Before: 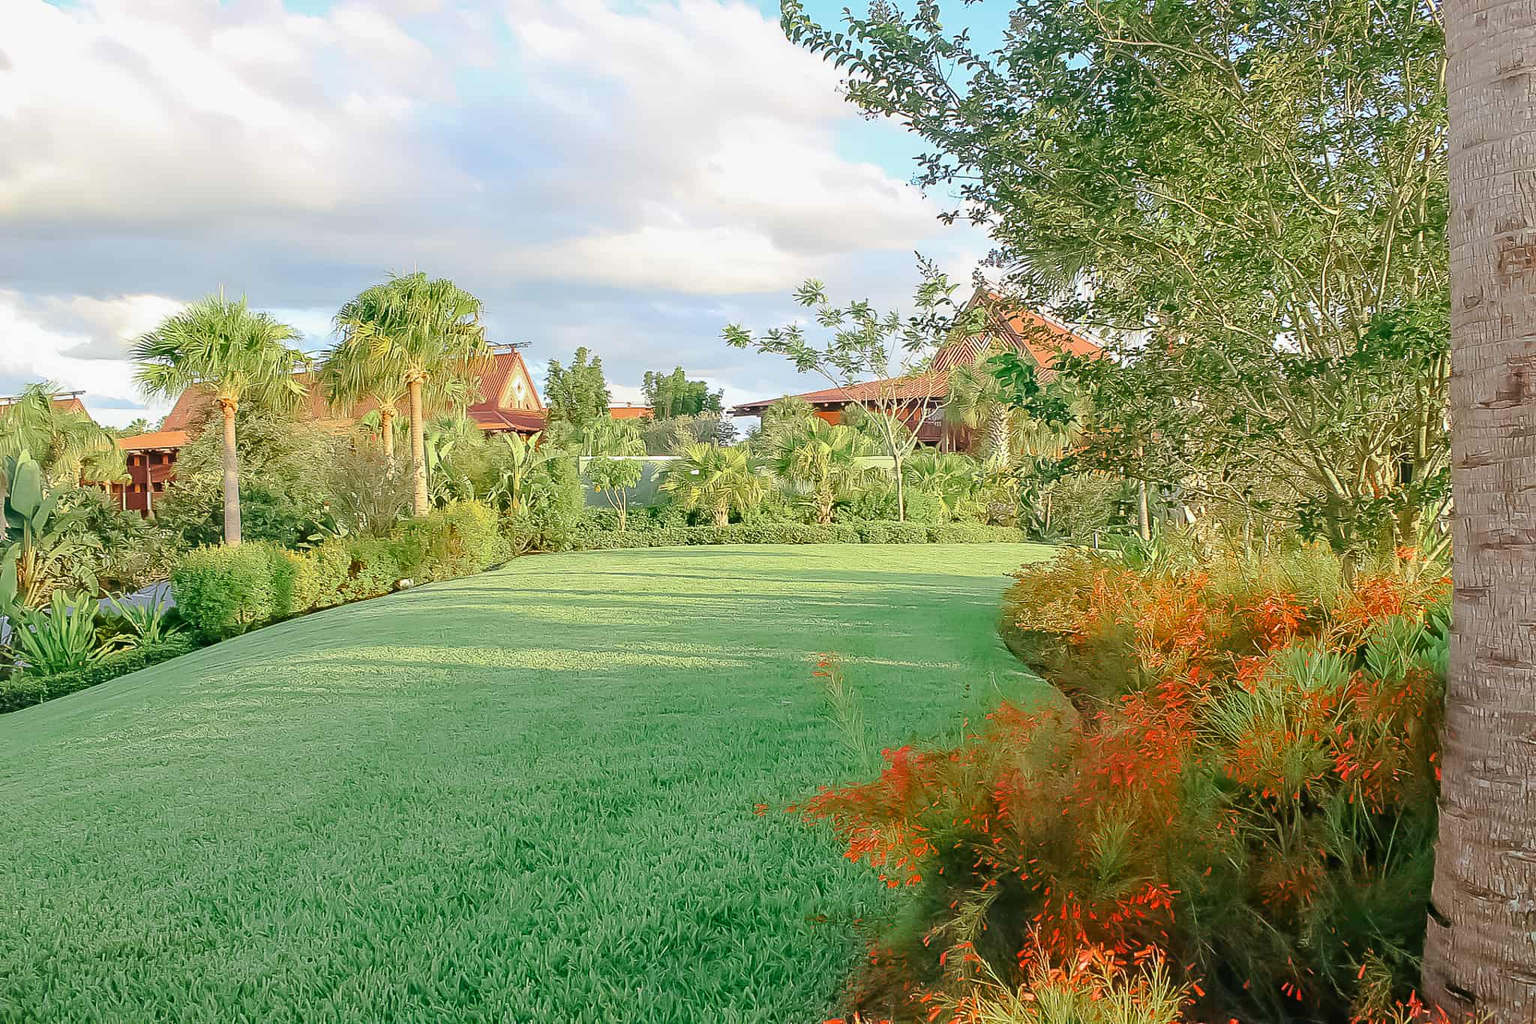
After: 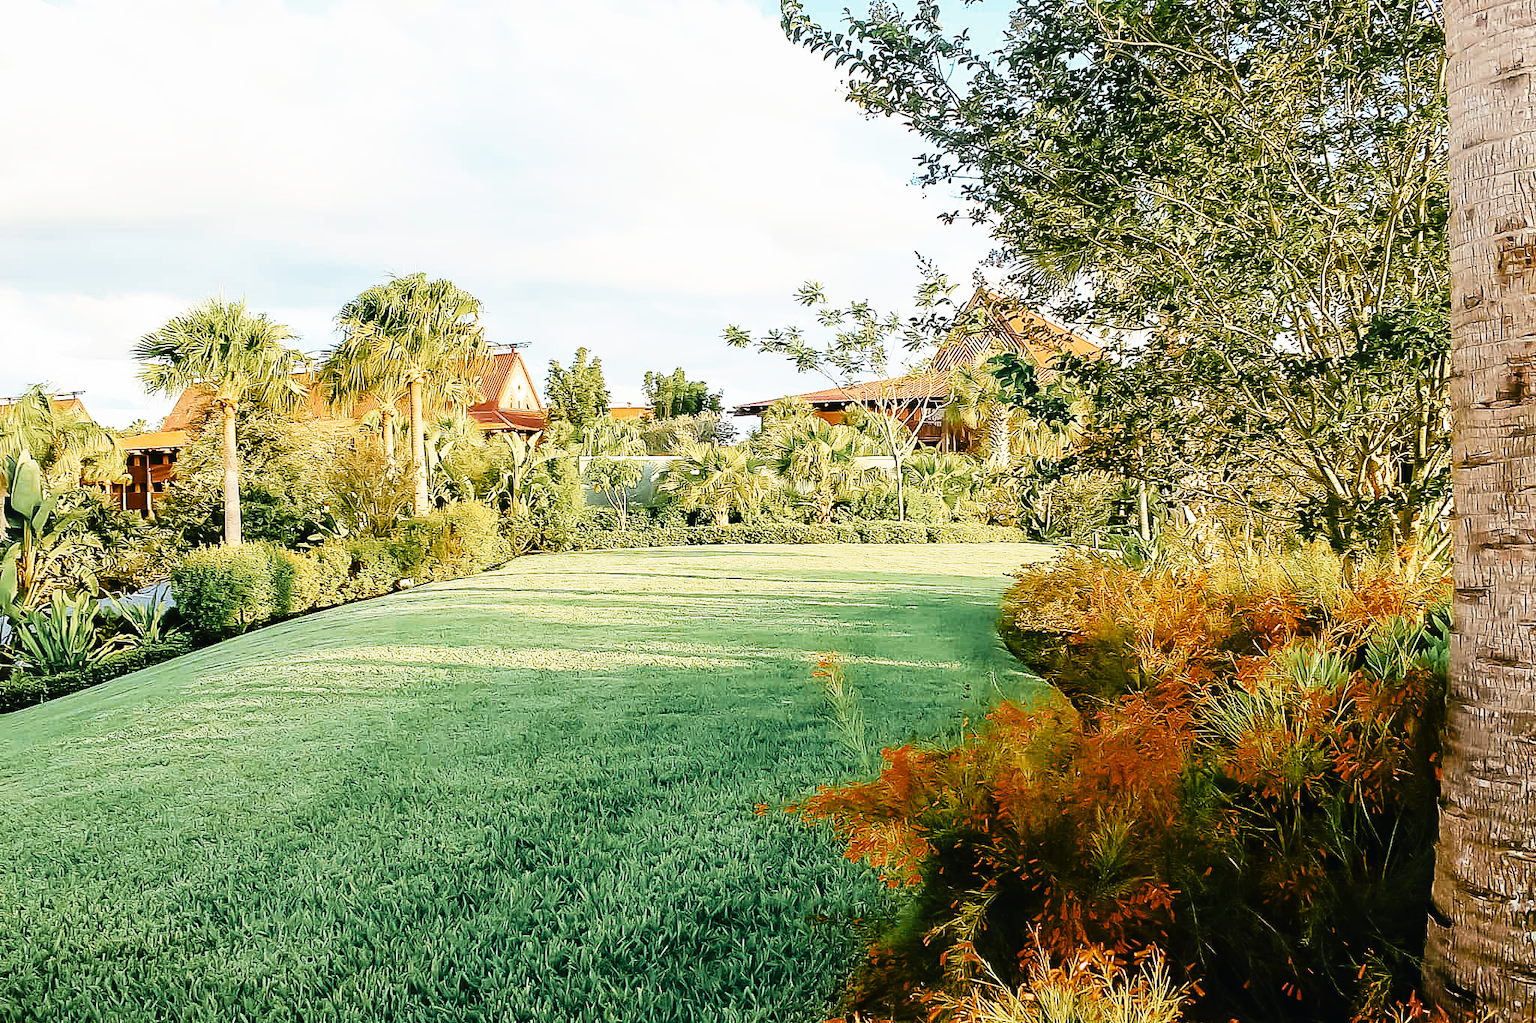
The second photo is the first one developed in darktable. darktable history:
tone curve: curves: ch0 [(0, 0) (0.003, 0.01) (0.011, 0.01) (0.025, 0.011) (0.044, 0.014) (0.069, 0.018) (0.1, 0.022) (0.136, 0.026) (0.177, 0.035) (0.224, 0.051) (0.277, 0.085) (0.335, 0.158) (0.399, 0.299) (0.468, 0.457) (0.543, 0.634) (0.623, 0.801) (0.709, 0.904) (0.801, 0.963) (0.898, 0.986) (1, 1)], preserve colors none
color look up table: target L [65.74, 68.83, 87.56, 67.1, 56.13, 45.41, 63.83, 59.45, 45.93, 33.17, 42.31, 37.54, 32.42, 27.71, 4.905, 200.02, 78.81, 64.73, 68.61, 65.81, 54.52, 43.31, 56.14, 39.62, 46.28, 43.32, 35.89, 33.64, 16.89, 84.58, 68.48, 66.24, 45.65, 54.32, 48.87, 55.92, 40.05, 36.67, 33.69, 34.19, 31.59, 24.04, 32.56, 9.141, 51.37, 73.6, 73.19, 43.76, 40.87], target a [2.597, 1.24, -0.98, -22.66, -19.75, -18.68, -13.69, 0.841, -12.77, -13.61, -1.062, -6.509, -11.62, -5.966, -5.518, 0, 0.245, 6.022, 13.94, 9.668, 15.23, 30.96, 4.606, 22.37, 25.9, 13.11, 15.22, 12.62, -3.444, 6.641, 14.86, -0.148, 35.84, -8.542, 29.82, -3.578, 28.02, 22.99, 18.34, -0.939, -3.291, 34.76, -2.253, -3.202, -11.6, -15.34, -15.84, -6.645, -7.388], target b [39.07, 42.85, 22.71, -12.28, -1.667, 15.22, 14.77, 32.56, -3.381, 6.244, 5.812, 22.49, -0.66, 37.34, -1.546, 0, 26.39, 38.82, 3.501, 13.24, 29.57, -3.782, 25.45, 25.1, 5.156, 23.29, 31.41, 38.41, 6.126, -0.94, -16.23, 2.628, -22.34, -21.31, -14.78, -16.44, -15.25, -2.416, -16.84, -12.96, -9.997, -29.43, -10.71, -16.18, -9.95, -16.22, -8.983, -10.8, -7.521], num patches 49
